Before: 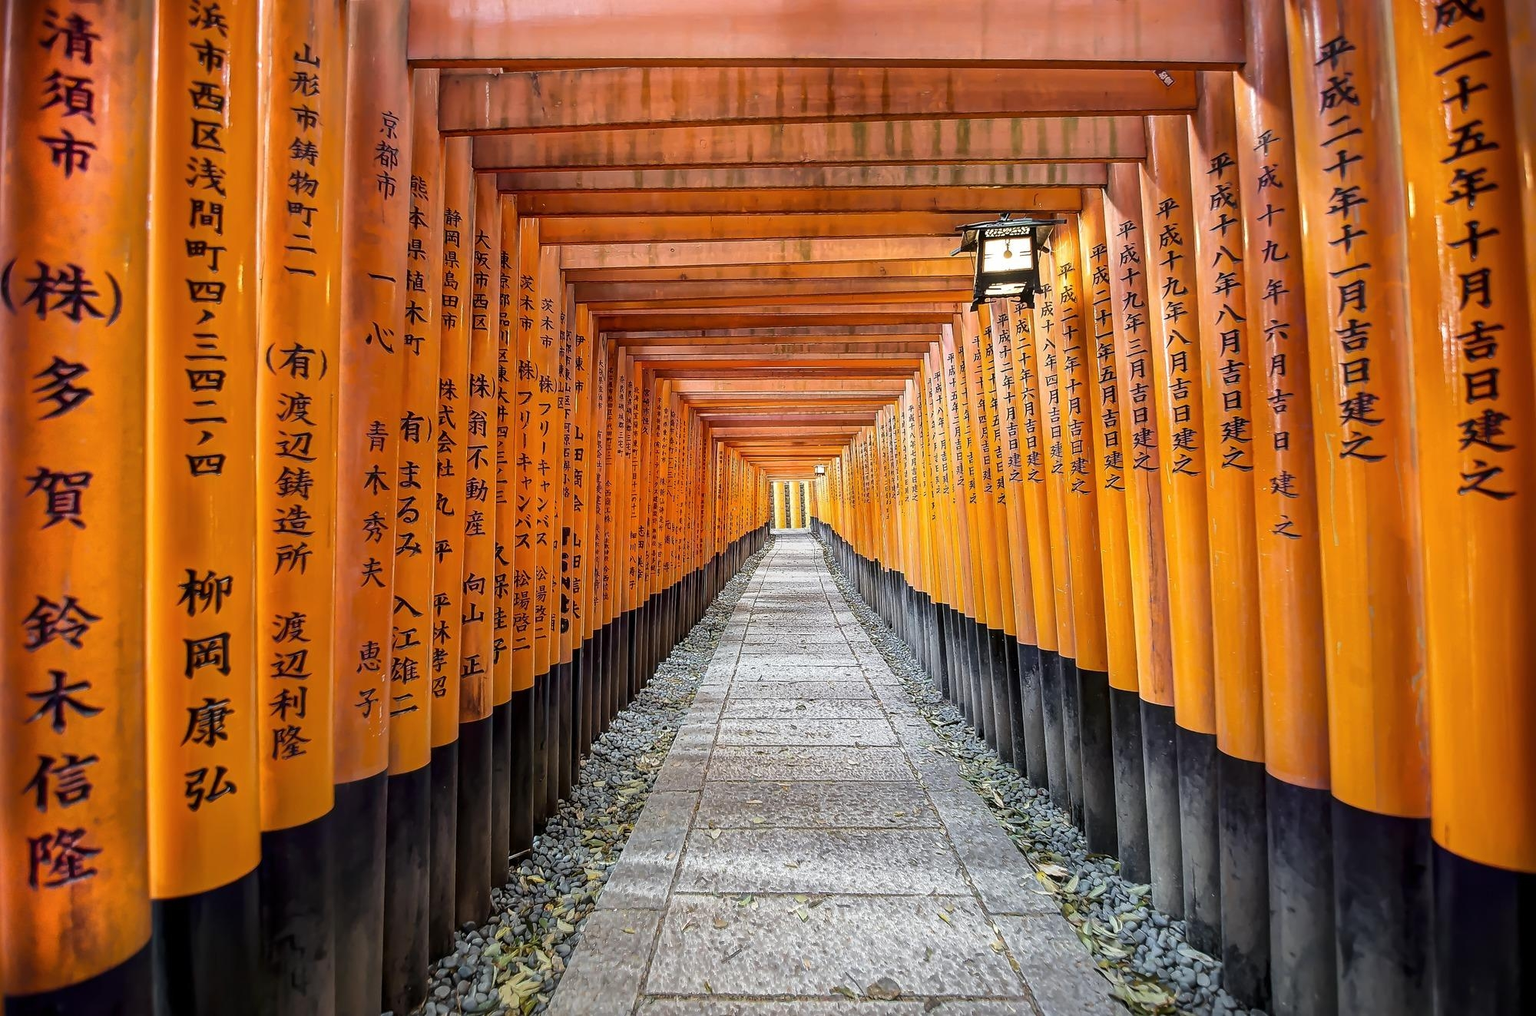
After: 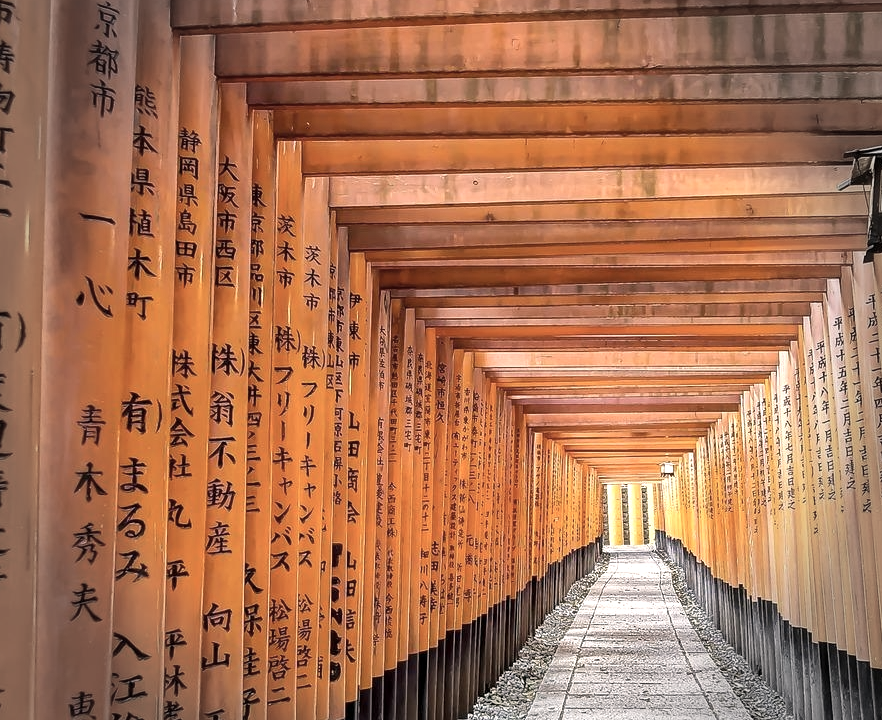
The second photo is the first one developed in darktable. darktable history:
crop: left 20.022%, top 10.851%, right 35.84%, bottom 34.679%
exposure: black level correction 0.001, exposure 0.499 EV, compensate highlight preservation false
color correction: highlights a* 5.52, highlights b* 5.18, saturation 0.669
vignetting: fall-off start 76.8%, fall-off radius 26.83%, width/height ratio 0.967
